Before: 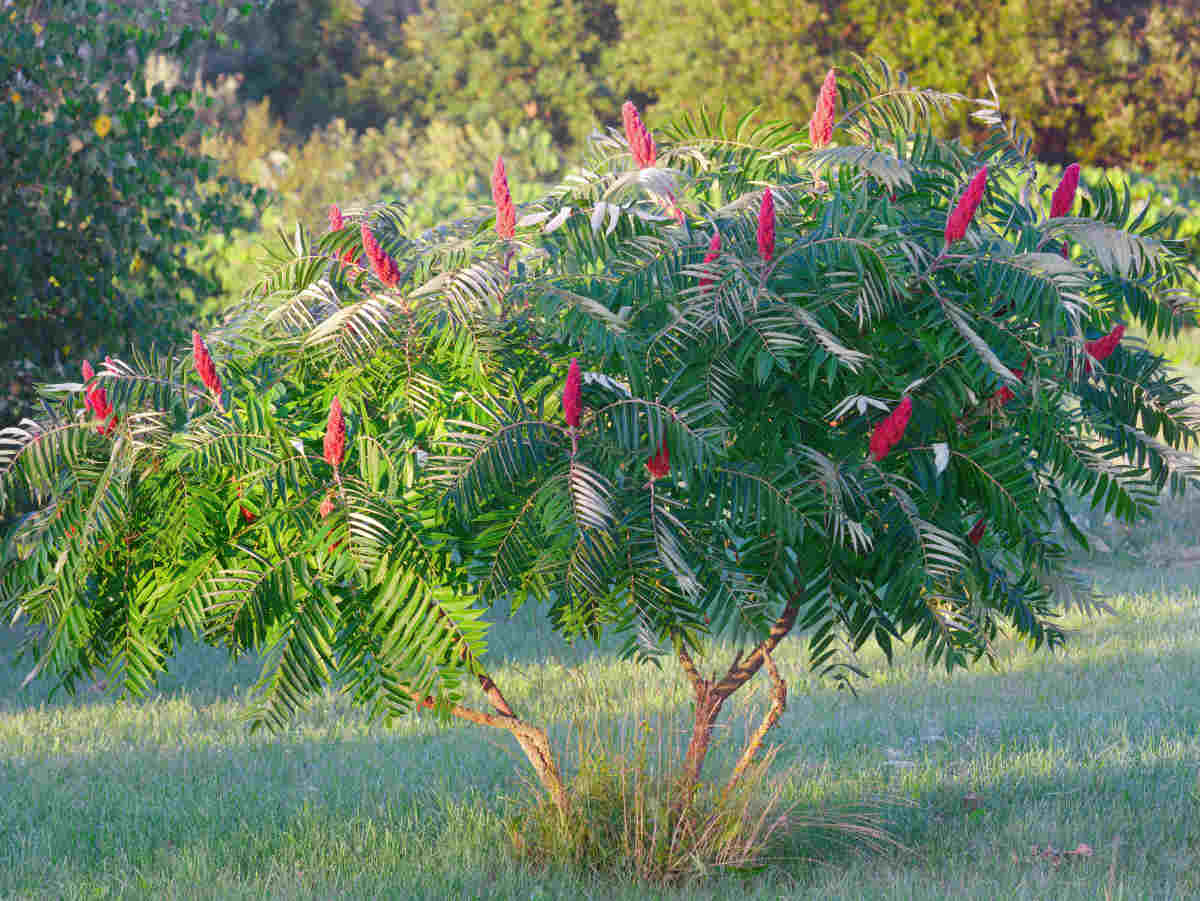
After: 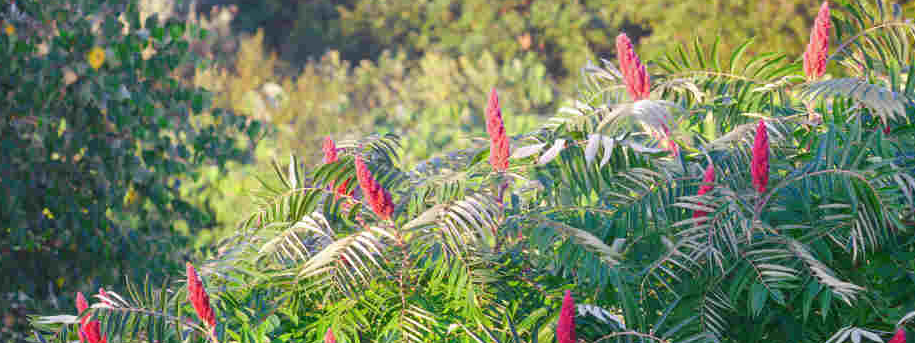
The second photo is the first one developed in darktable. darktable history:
shadows and highlights: shadows 62.66, white point adjustment 0.37, highlights -34.44, compress 83.82%
crop: left 0.579%, top 7.627%, right 23.167%, bottom 54.275%
